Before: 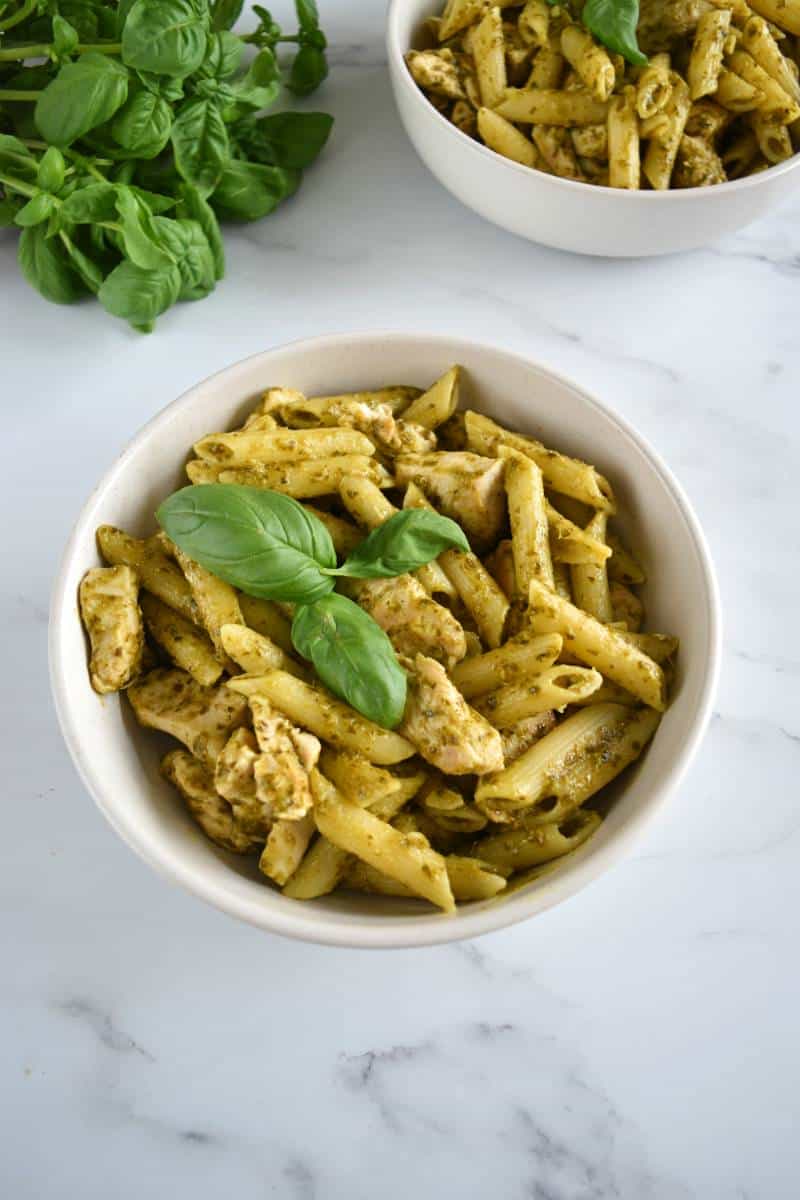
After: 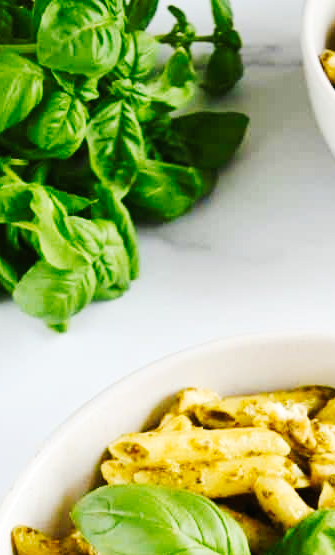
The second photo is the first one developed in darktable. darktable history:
tone curve: curves: ch0 [(0, 0) (0.003, 0.005) (0.011, 0.011) (0.025, 0.02) (0.044, 0.03) (0.069, 0.041) (0.1, 0.062) (0.136, 0.089) (0.177, 0.135) (0.224, 0.189) (0.277, 0.259) (0.335, 0.373) (0.399, 0.499) (0.468, 0.622) (0.543, 0.724) (0.623, 0.807) (0.709, 0.868) (0.801, 0.916) (0.898, 0.964) (1, 1)], preserve colors none
crop and rotate: left 10.817%, top 0.062%, right 47.194%, bottom 53.626%
